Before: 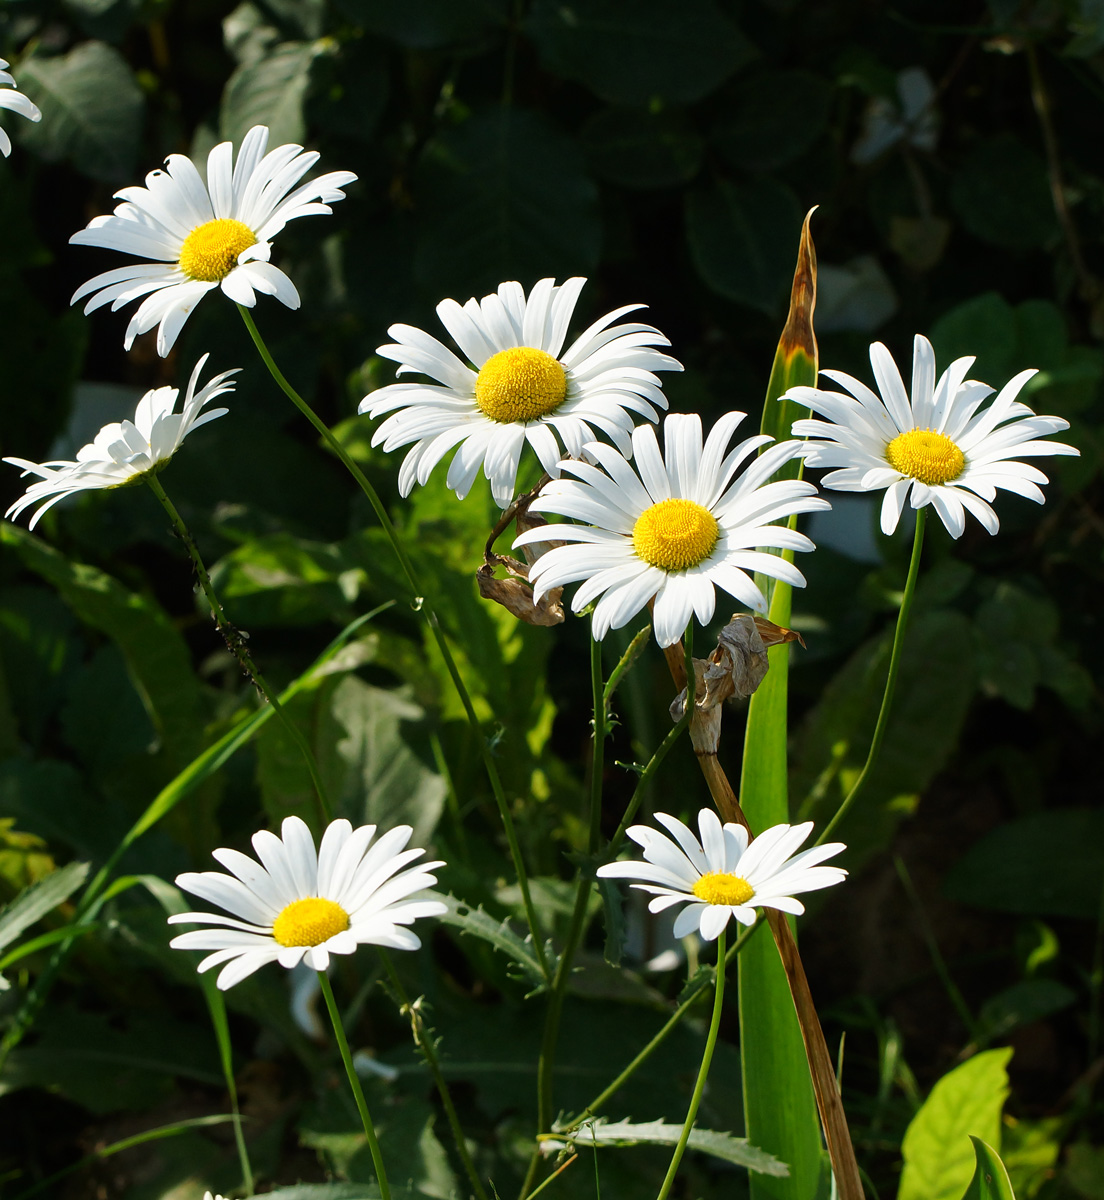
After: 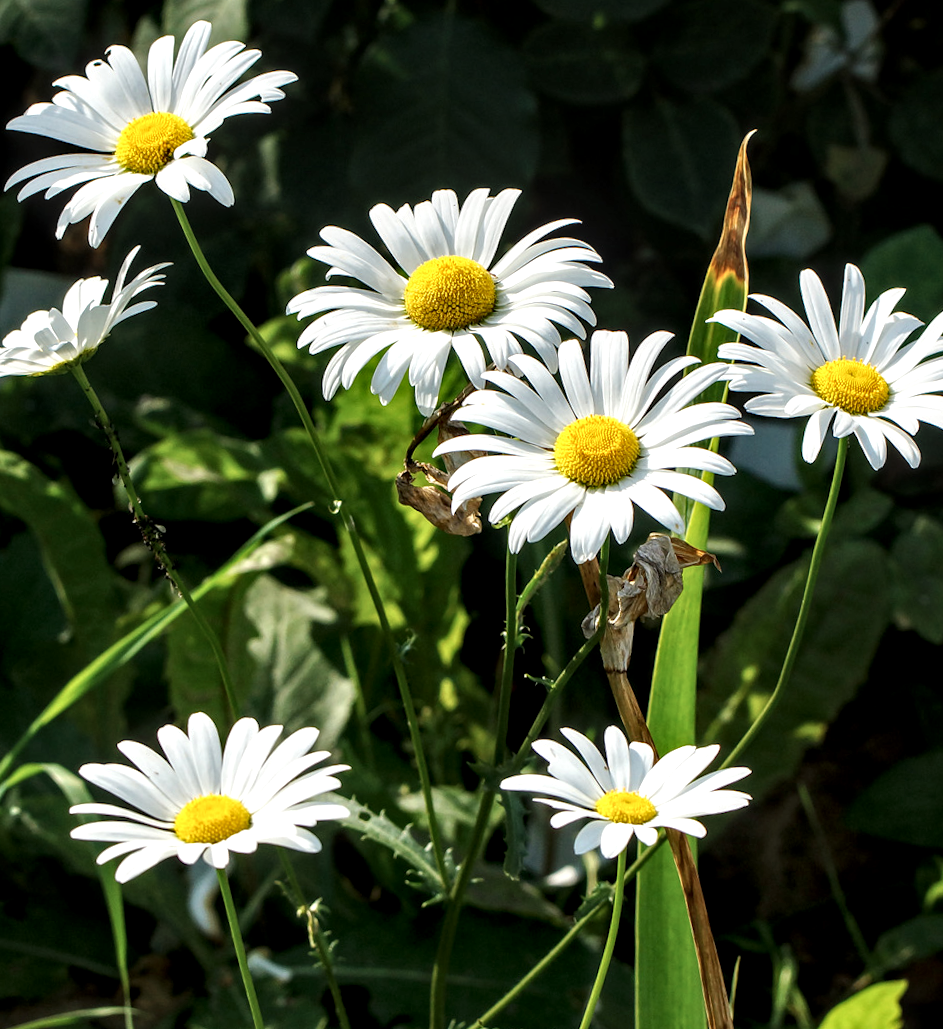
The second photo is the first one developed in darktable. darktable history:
local contrast: highlights 63%, shadows 54%, detail 168%, midtone range 0.51
crop and rotate: angle -2.97°, left 5.113%, top 5.167%, right 4.692%, bottom 4.365%
